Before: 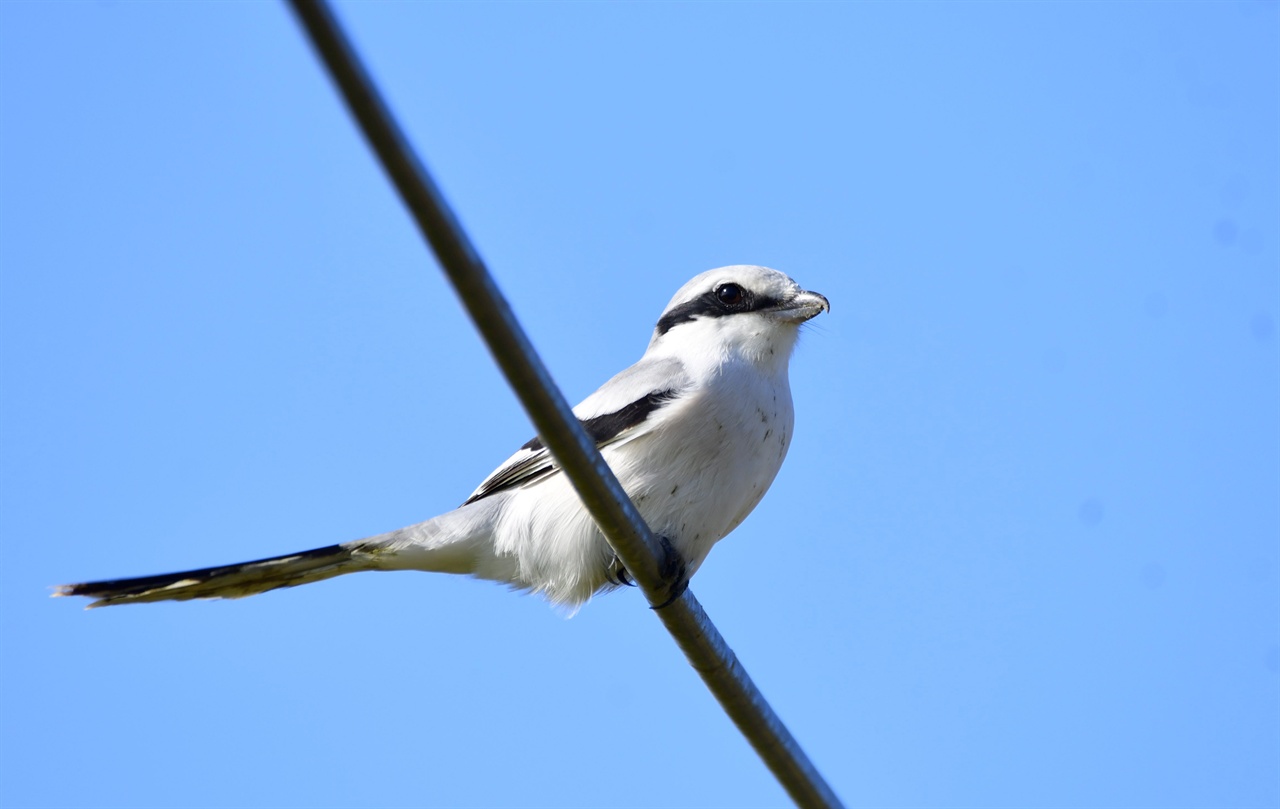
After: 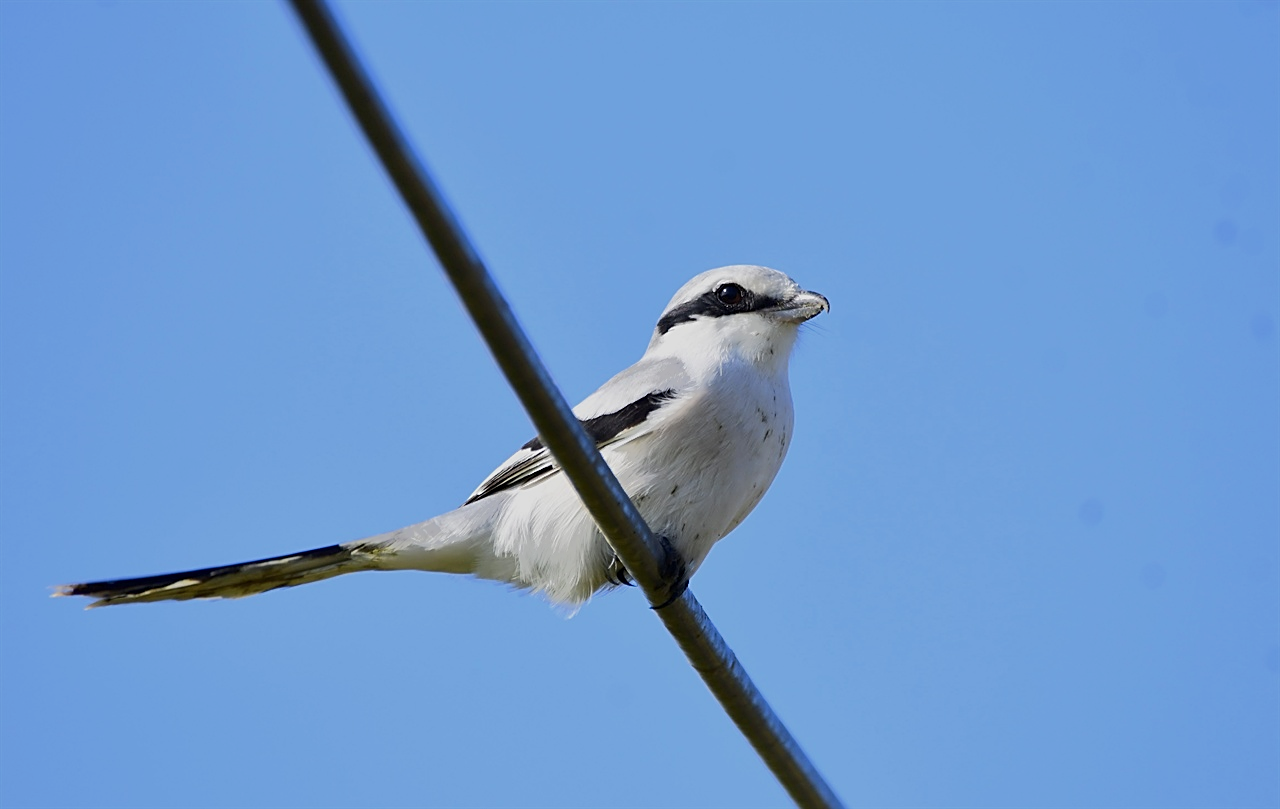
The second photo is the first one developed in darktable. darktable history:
tone equalizer: -7 EV -0.63 EV, -6 EV 1 EV, -5 EV -0.45 EV, -4 EV 0.43 EV, -3 EV 0.41 EV, -2 EV 0.15 EV, -1 EV -0.15 EV, +0 EV -0.39 EV, smoothing diameter 25%, edges refinement/feathering 10, preserve details guided filter
sharpen: on, module defaults
